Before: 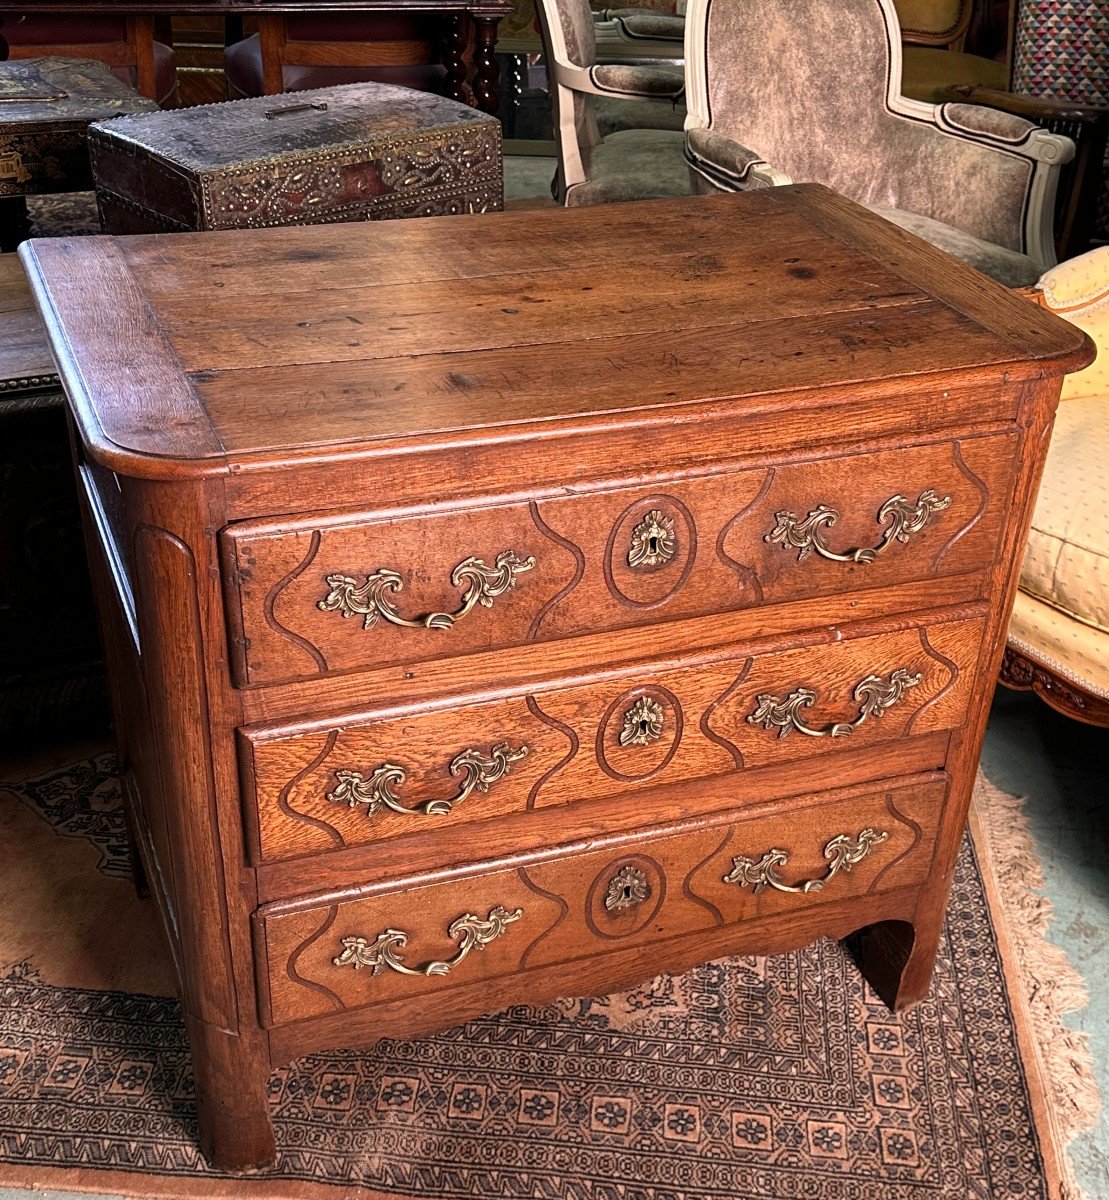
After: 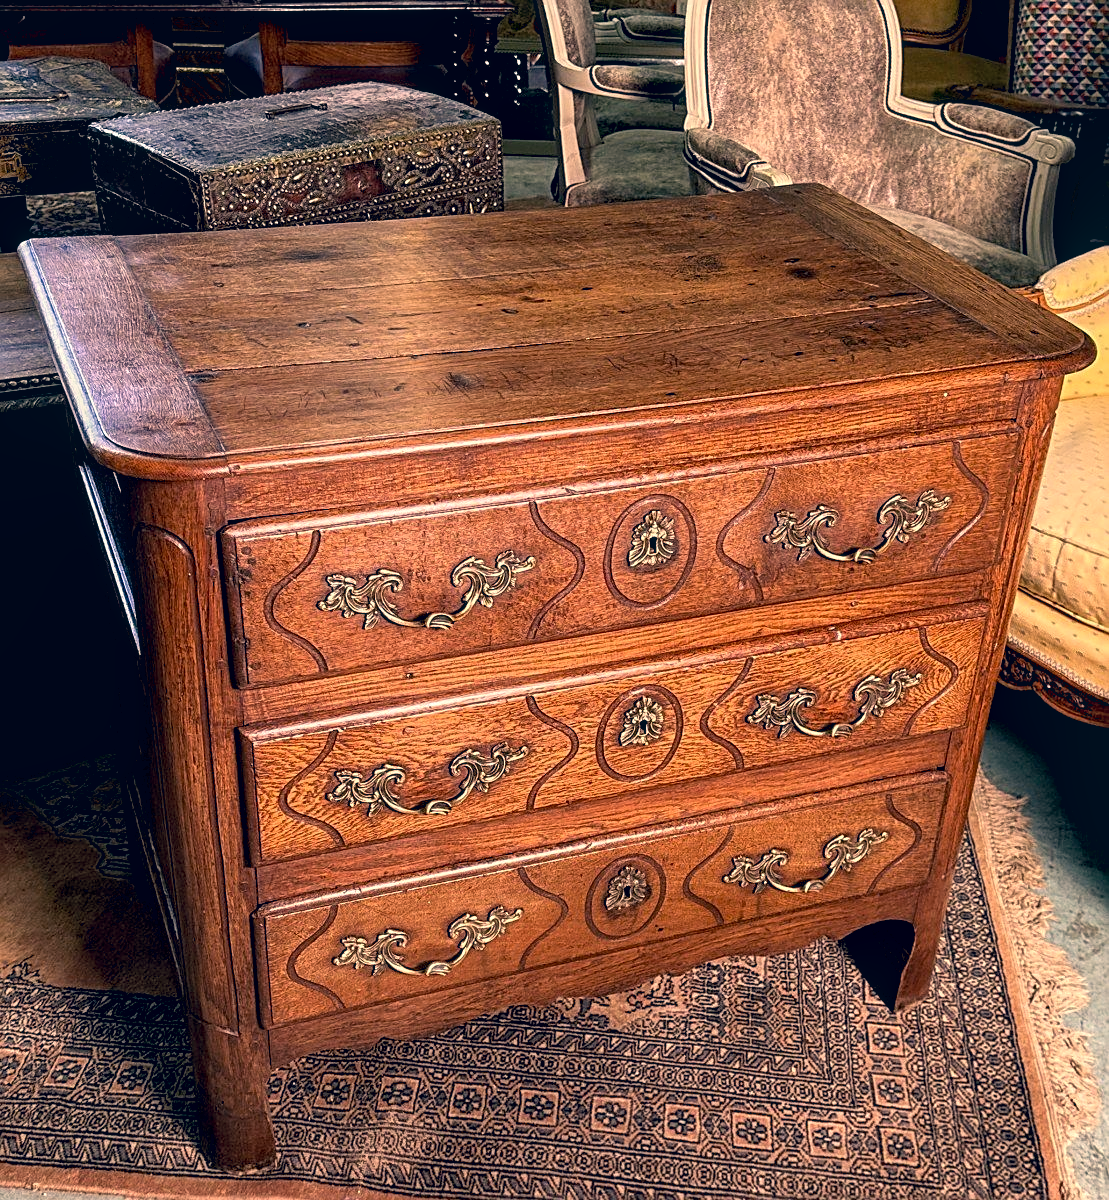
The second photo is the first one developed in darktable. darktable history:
sharpen: on, module defaults
color correction: highlights a* 10.32, highlights b* 14.66, shadows a* -9.59, shadows b* -15.02
local contrast: on, module defaults
exposure: black level correction 0.009, compensate highlight preservation false
